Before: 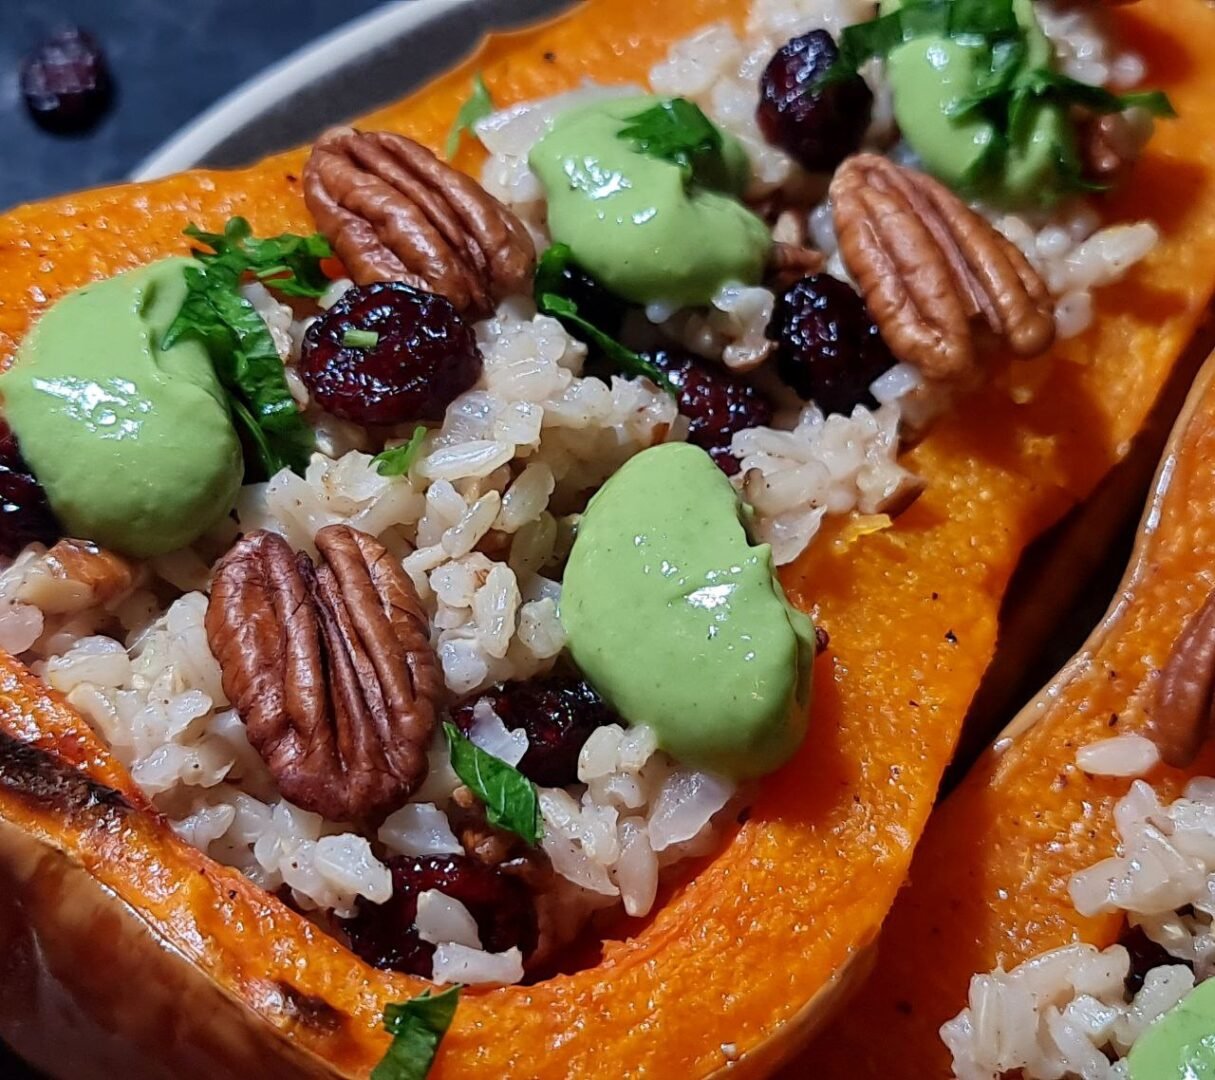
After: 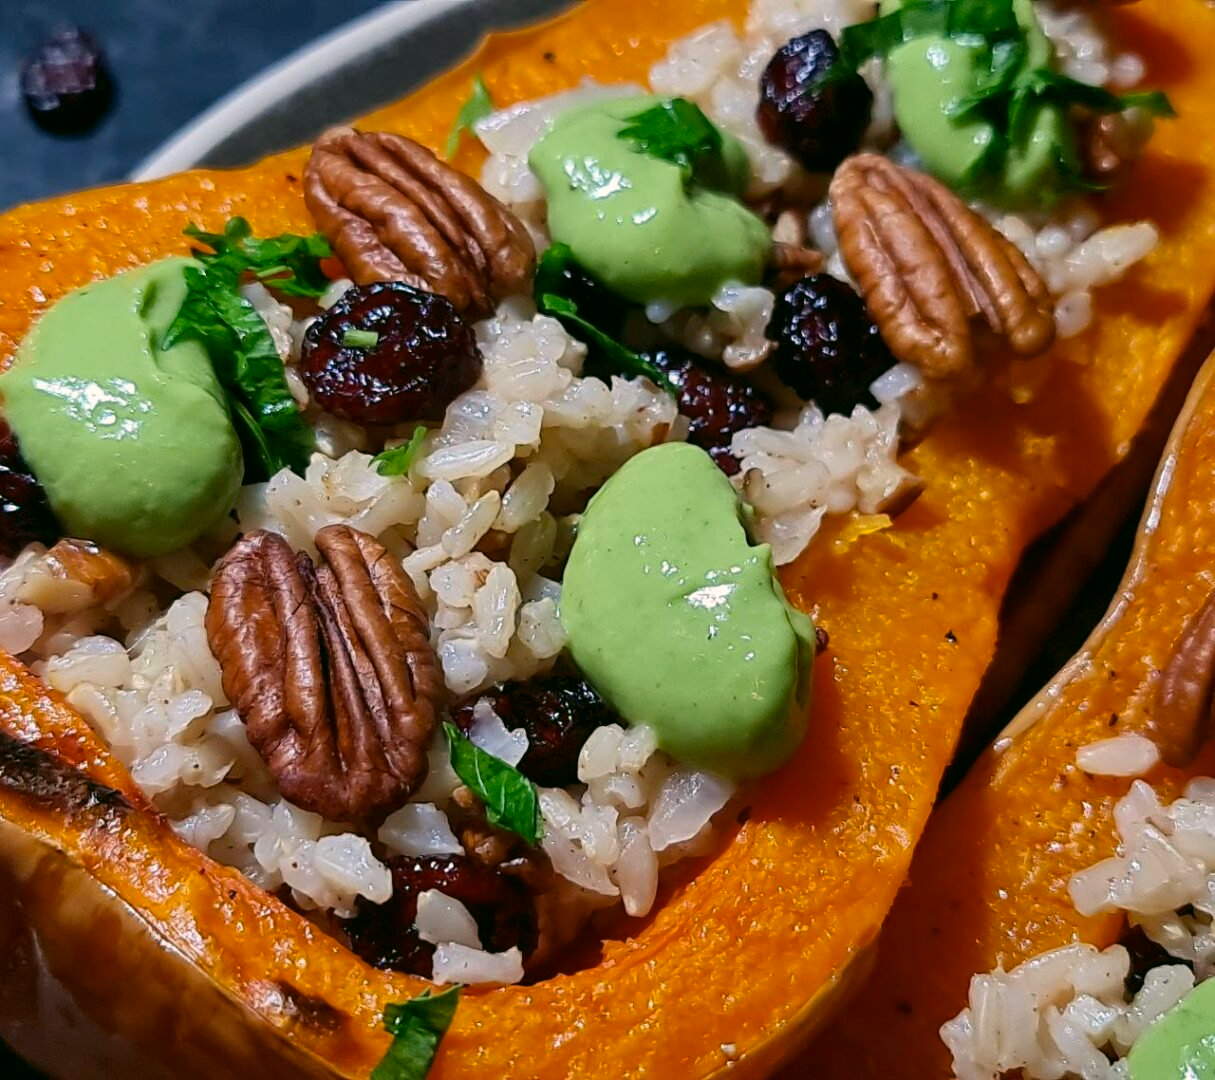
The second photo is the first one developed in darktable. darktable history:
color balance rgb: perceptual saturation grading › global saturation 15.076%
color correction: highlights a* 4.16, highlights b* 4.96, shadows a* -7.15, shadows b* 4.96
